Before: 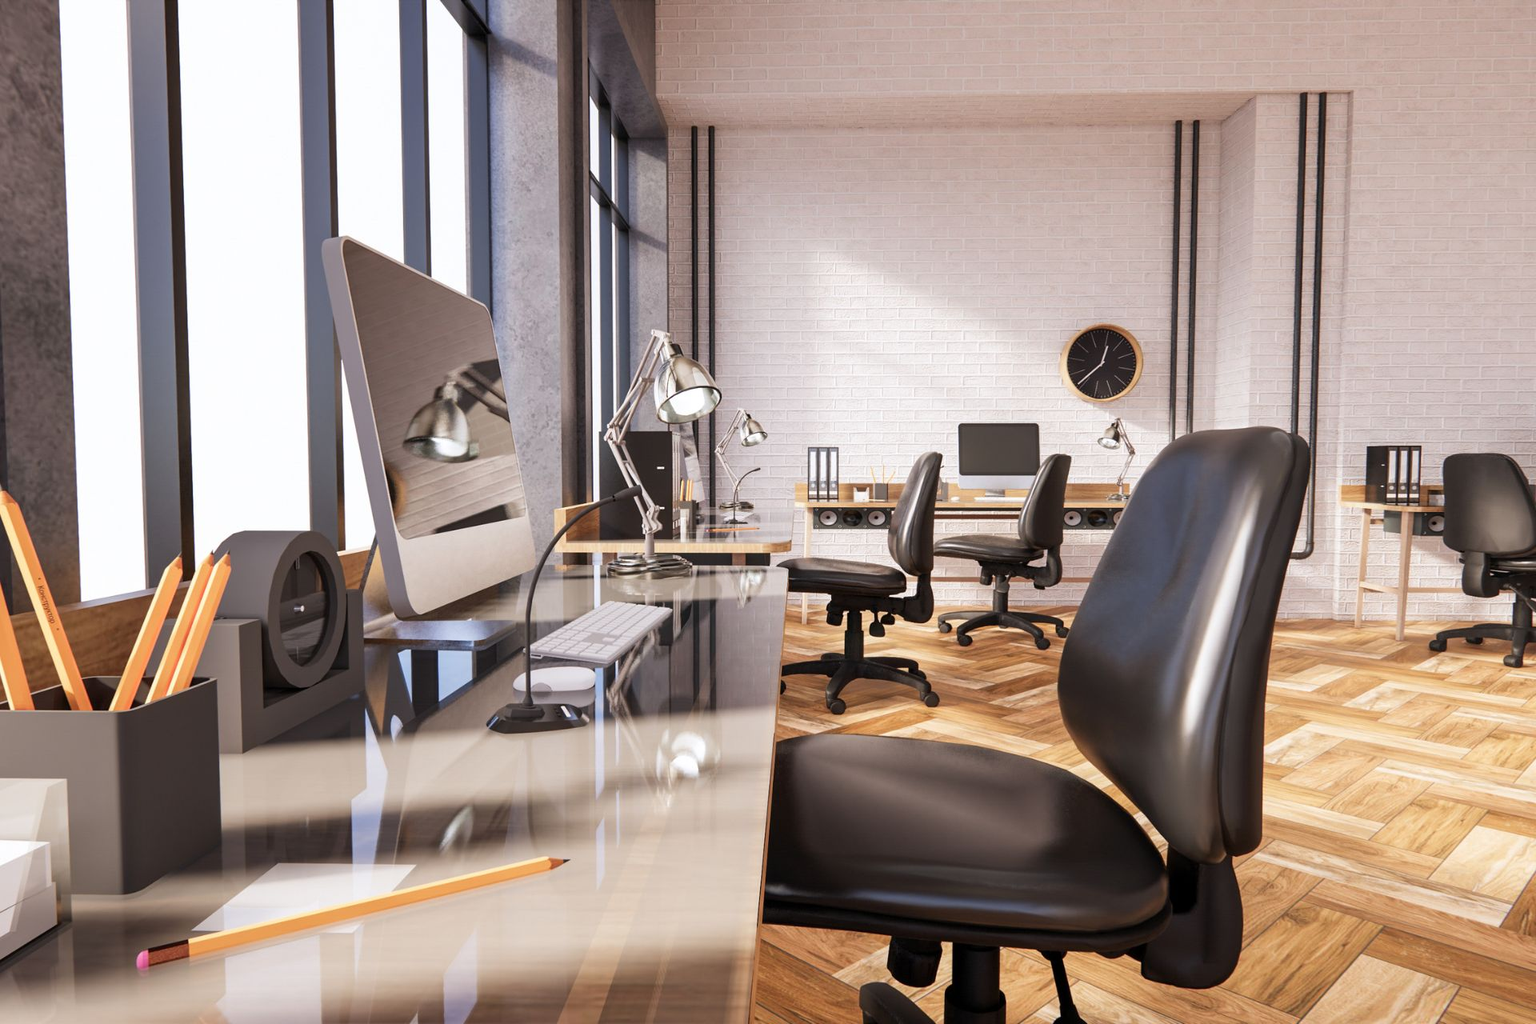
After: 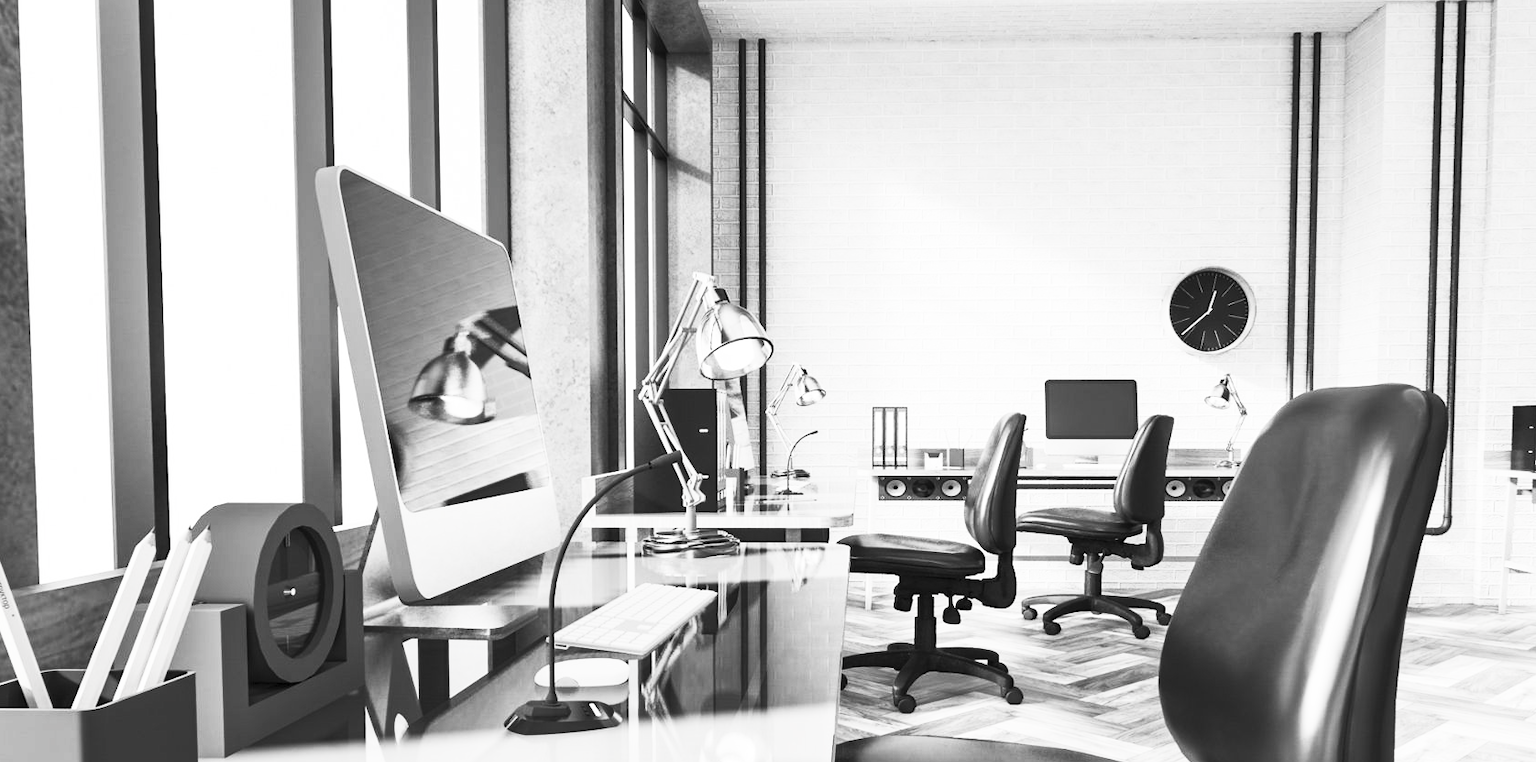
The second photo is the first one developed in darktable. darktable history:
crop: left 3.068%, top 8.988%, right 9.624%, bottom 25.976%
contrast brightness saturation: contrast 0.522, brightness 0.457, saturation -0.995
exposure: exposure -0.04 EV, compensate highlight preservation false
